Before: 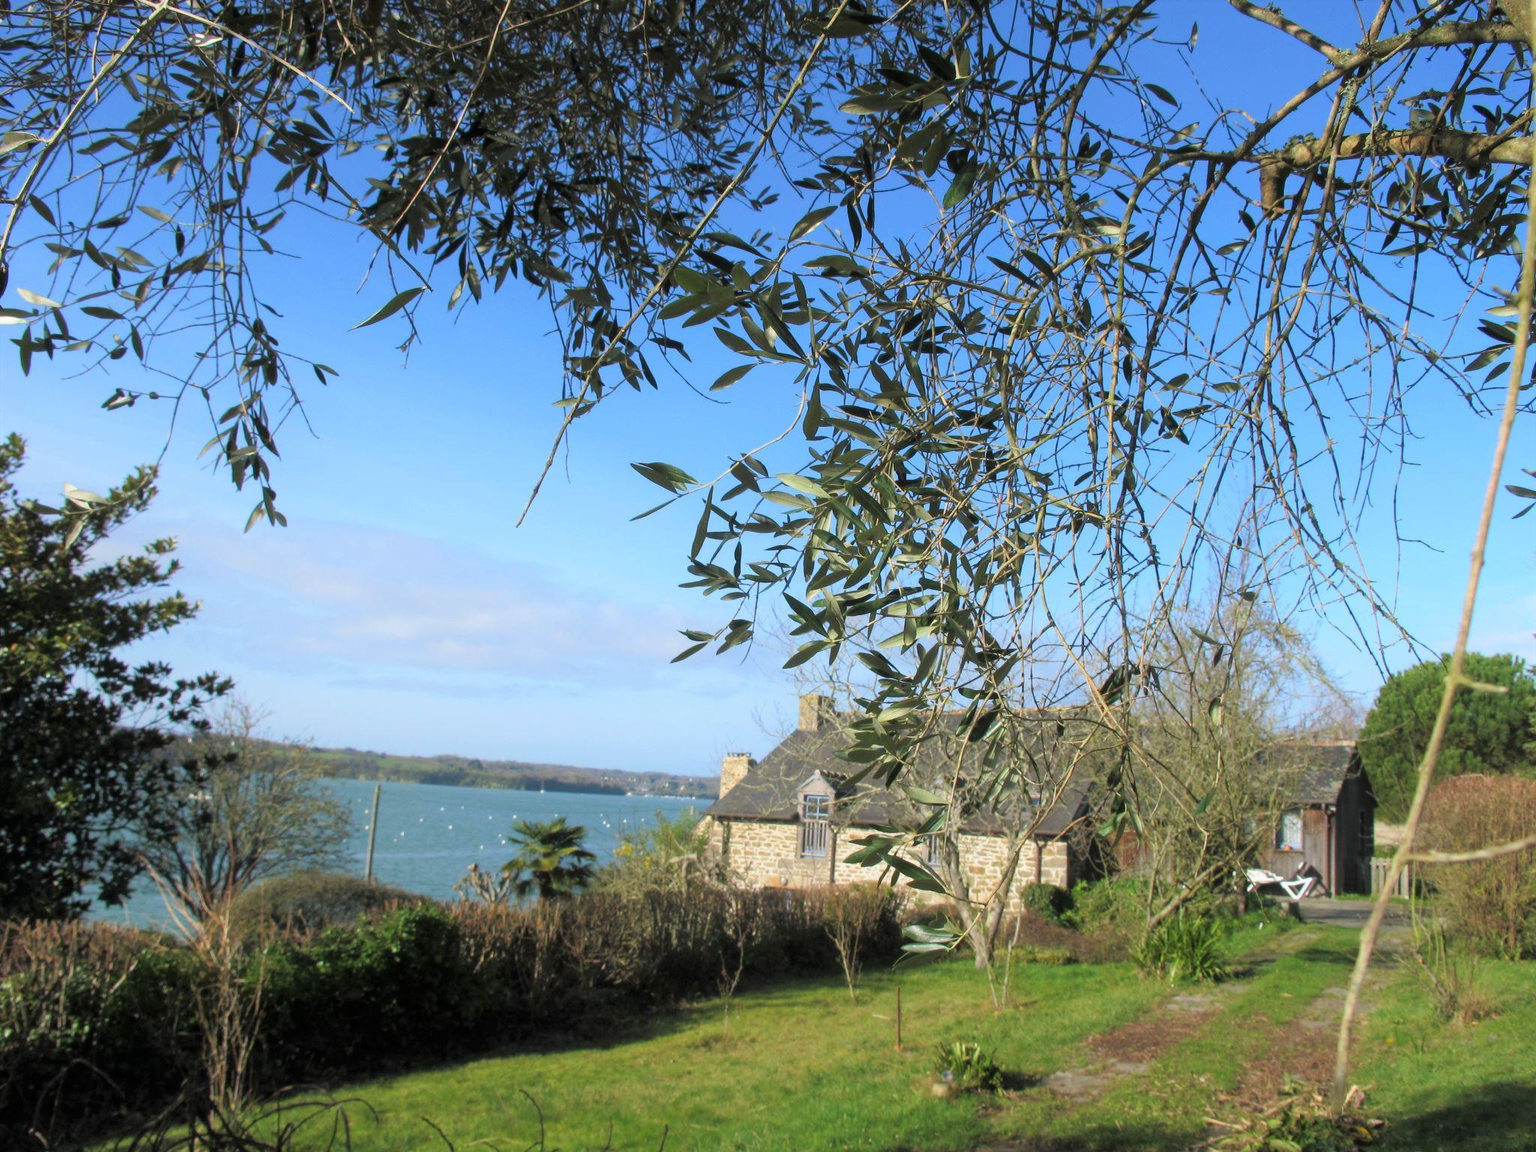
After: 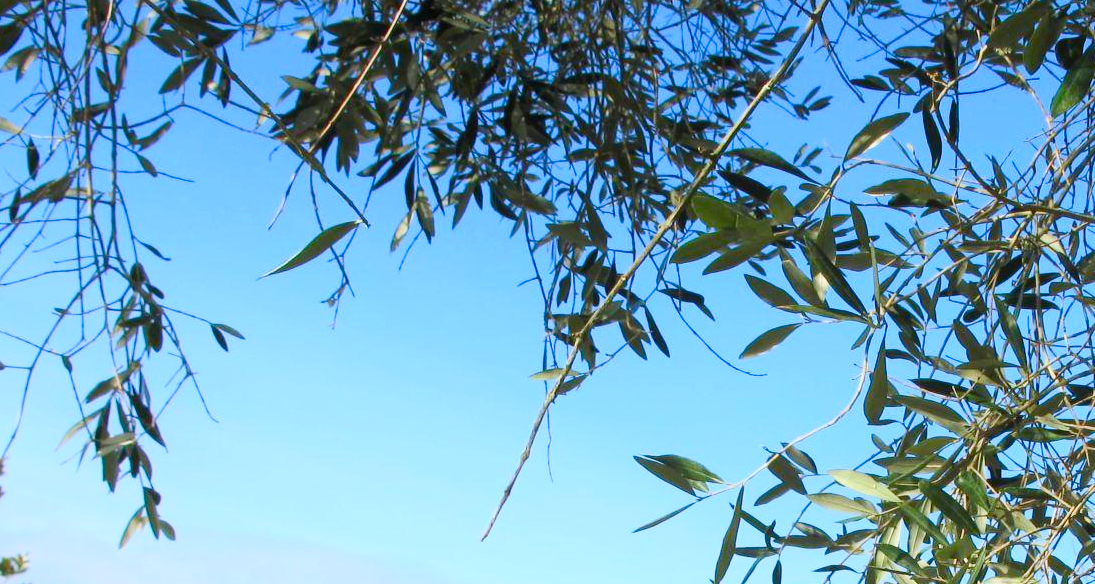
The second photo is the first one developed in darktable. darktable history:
contrast brightness saturation: contrast 0.201, brightness 0.159, saturation 0.23
color balance rgb: perceptual saturation grading › global saturation 20%, perceptual saturation grading › highlights -49.599%, perceptual saturation grading › shadows 26.193%, global vibrance 20%
crop: left 10.125%, top 10.576%, right 36.395%, bottom 51.376%
